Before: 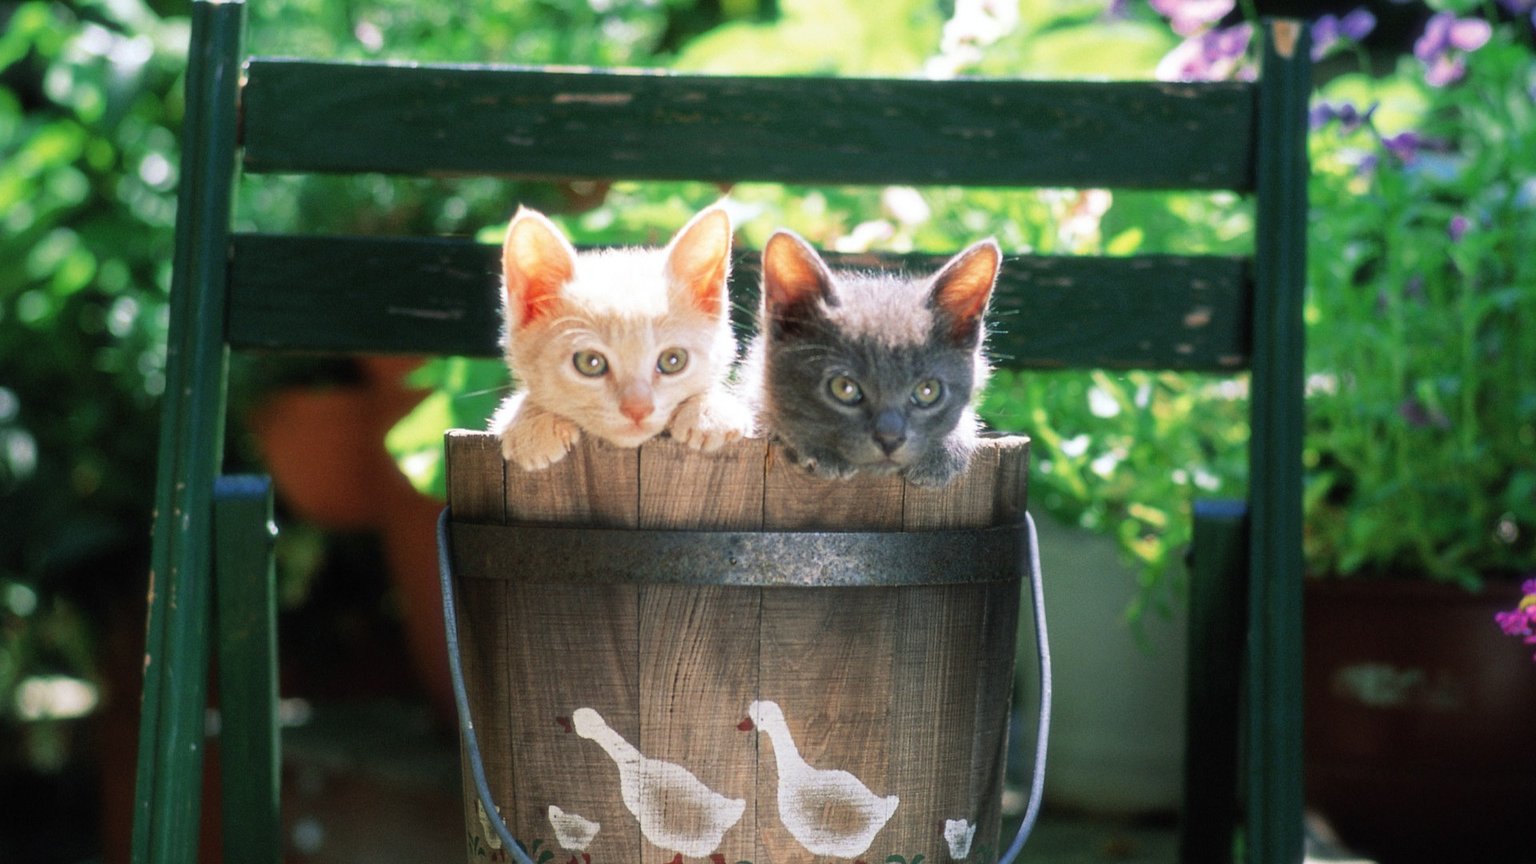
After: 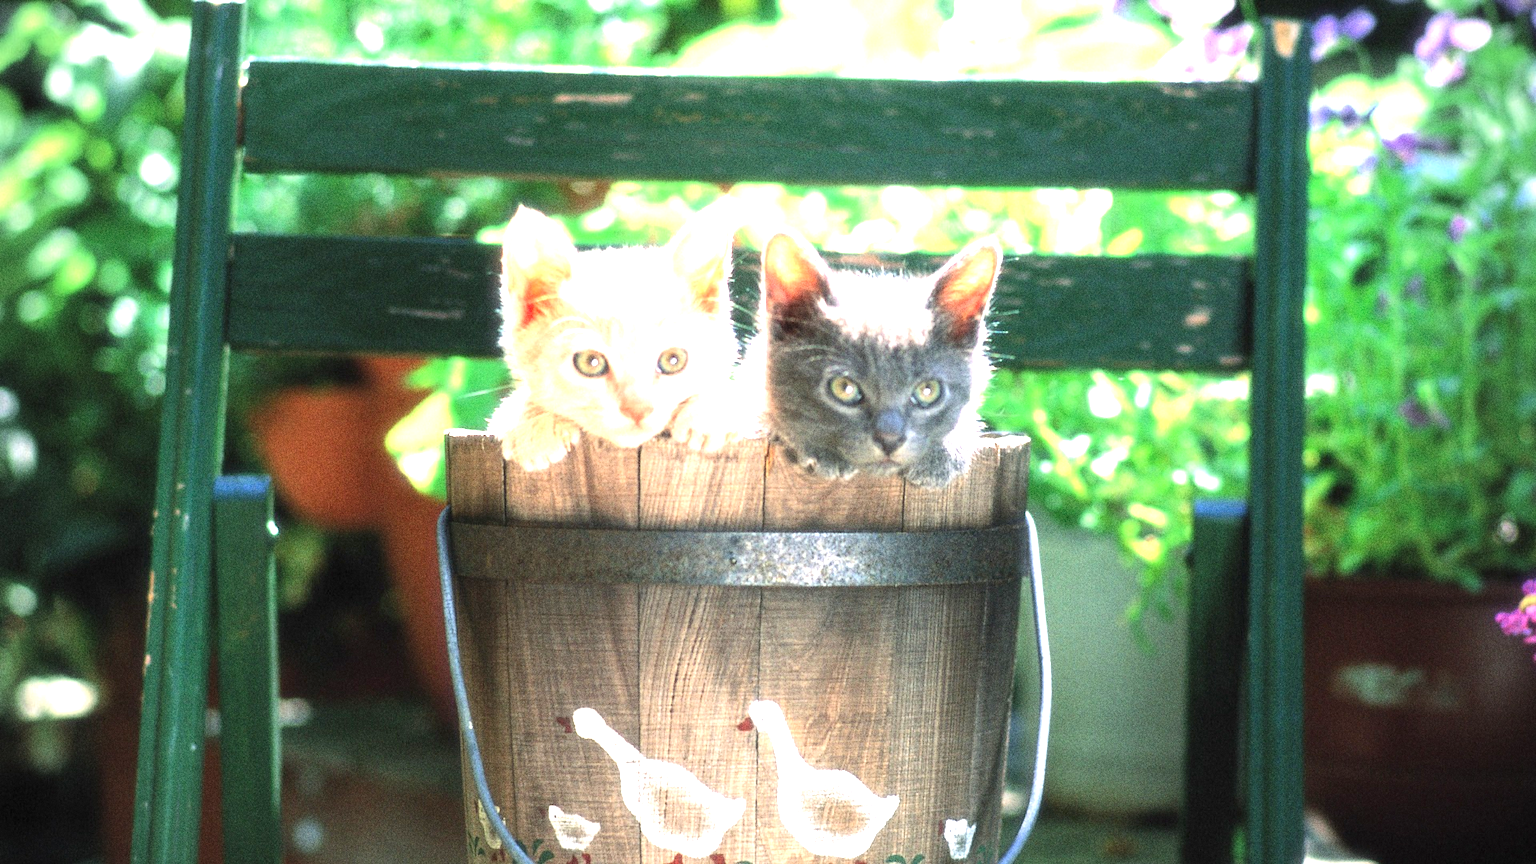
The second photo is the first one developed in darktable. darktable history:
exposure: black level correction 0, exposure 1.6 EV, compensate exposure bias true, compensate highlight preservation false
grain: coarseness 0.09 ISO, strength 40%
vignetting: fall-off radius 60.92%
